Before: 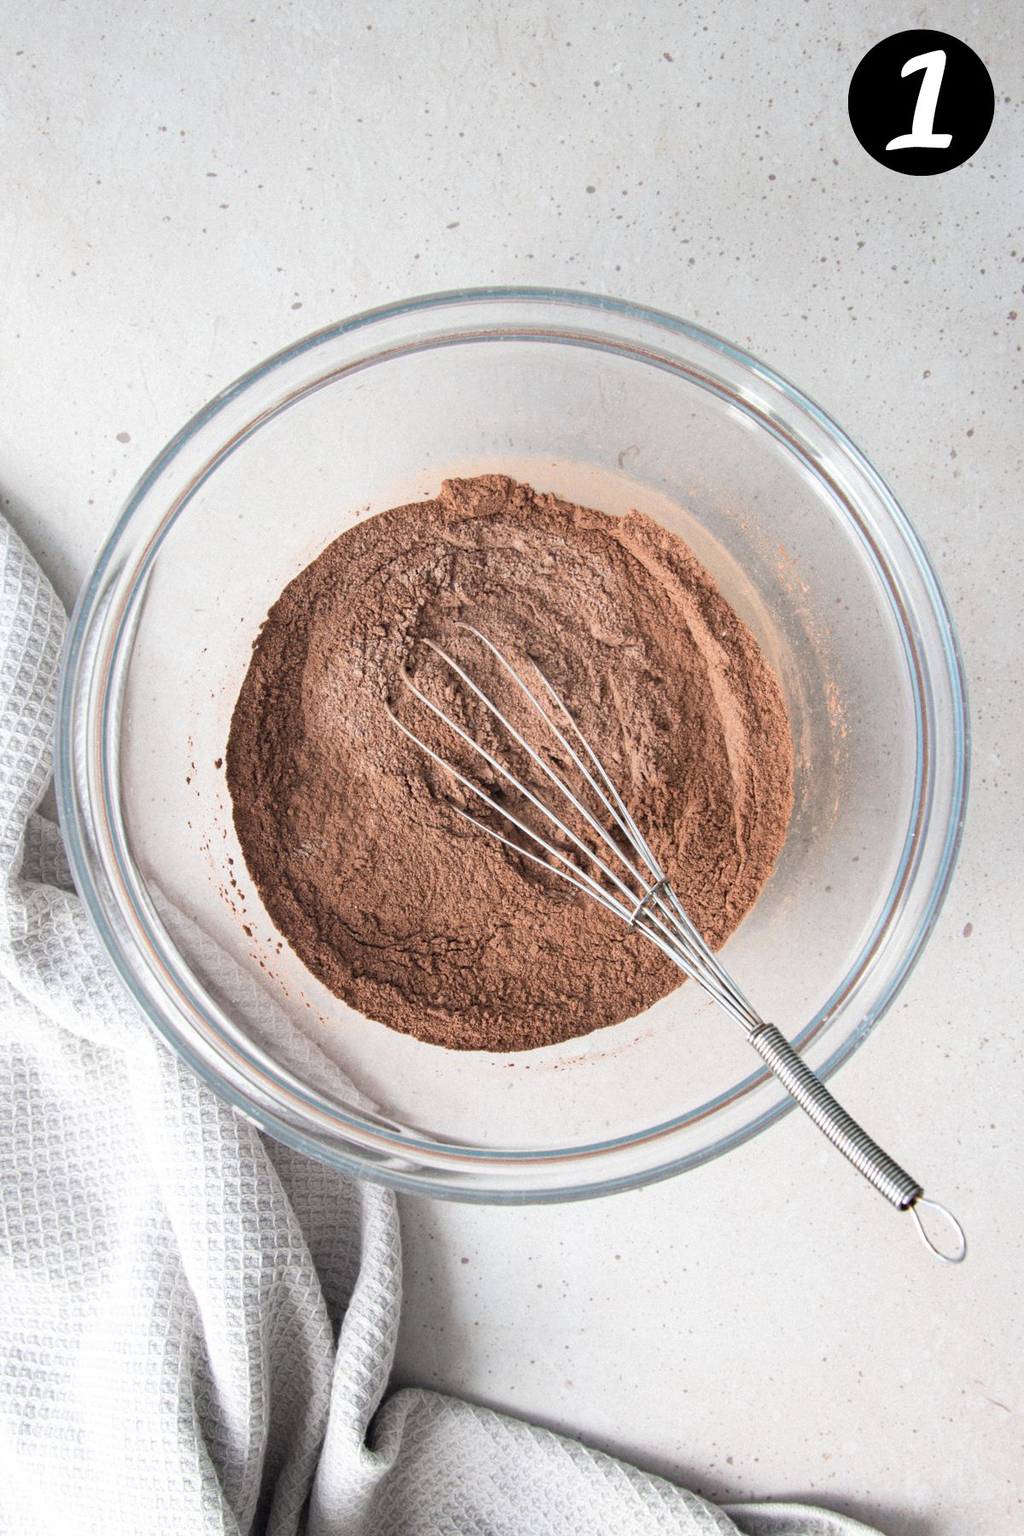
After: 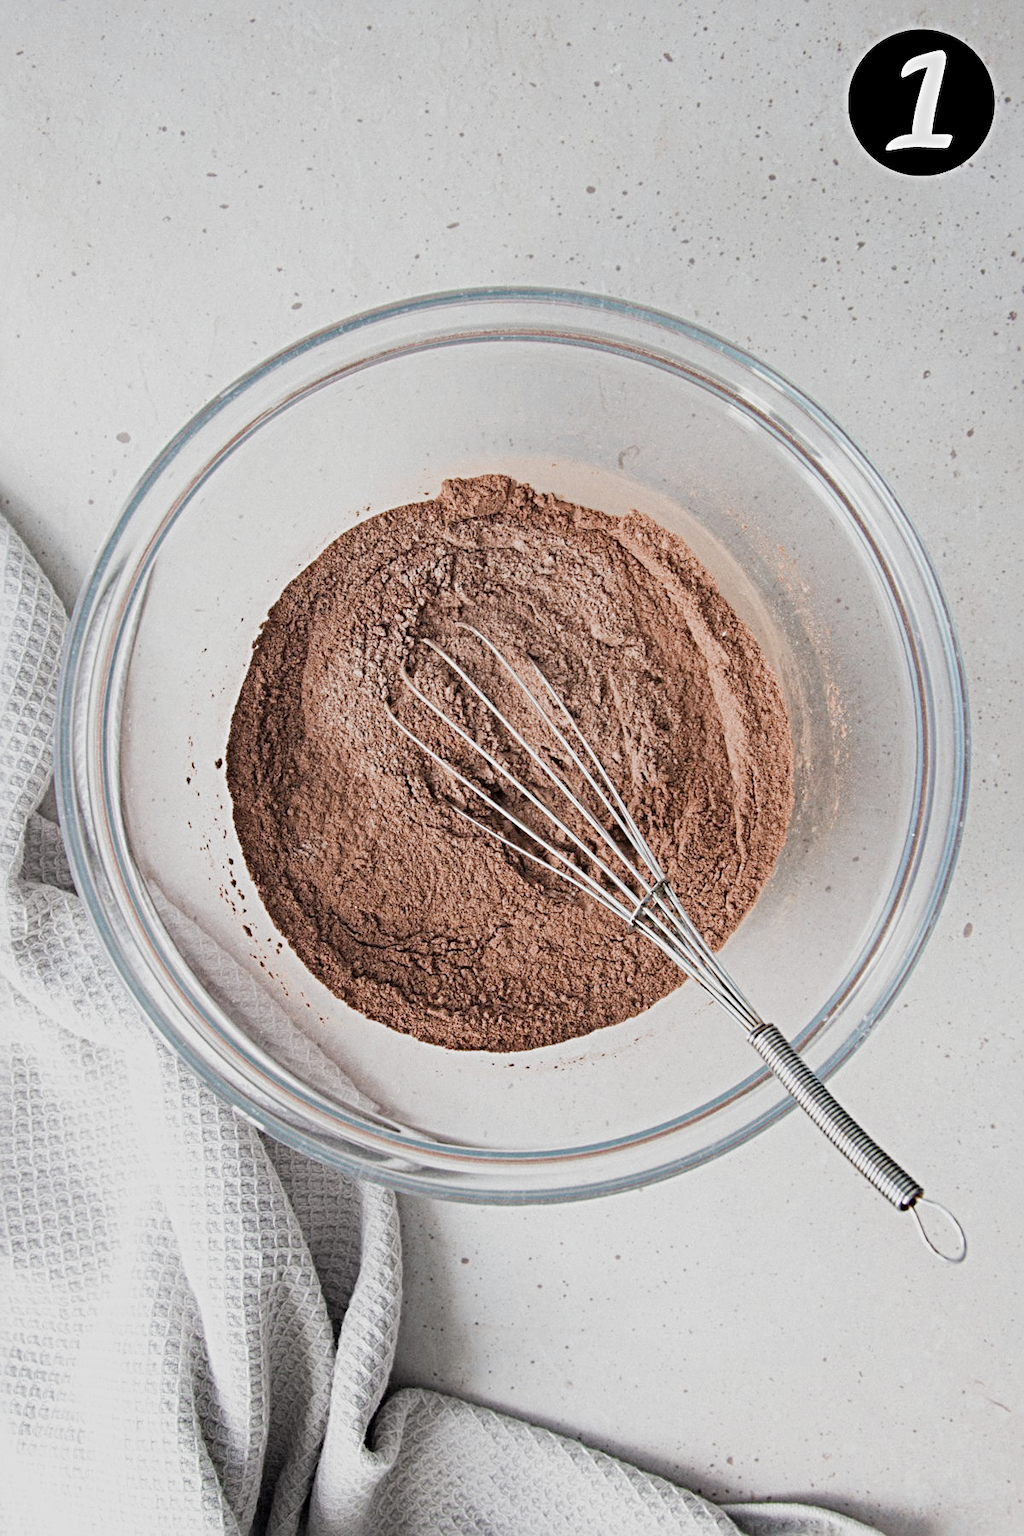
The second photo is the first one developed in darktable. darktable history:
sharpen: radius 4.837
filmic rgb: black relative exposure -11.37 EV, white relative exposure 3.24 EV, hardness 6.69, add noise in highlights 0, color science v3 (2019), use custom middle-gray values true, contrast in highlights soft
